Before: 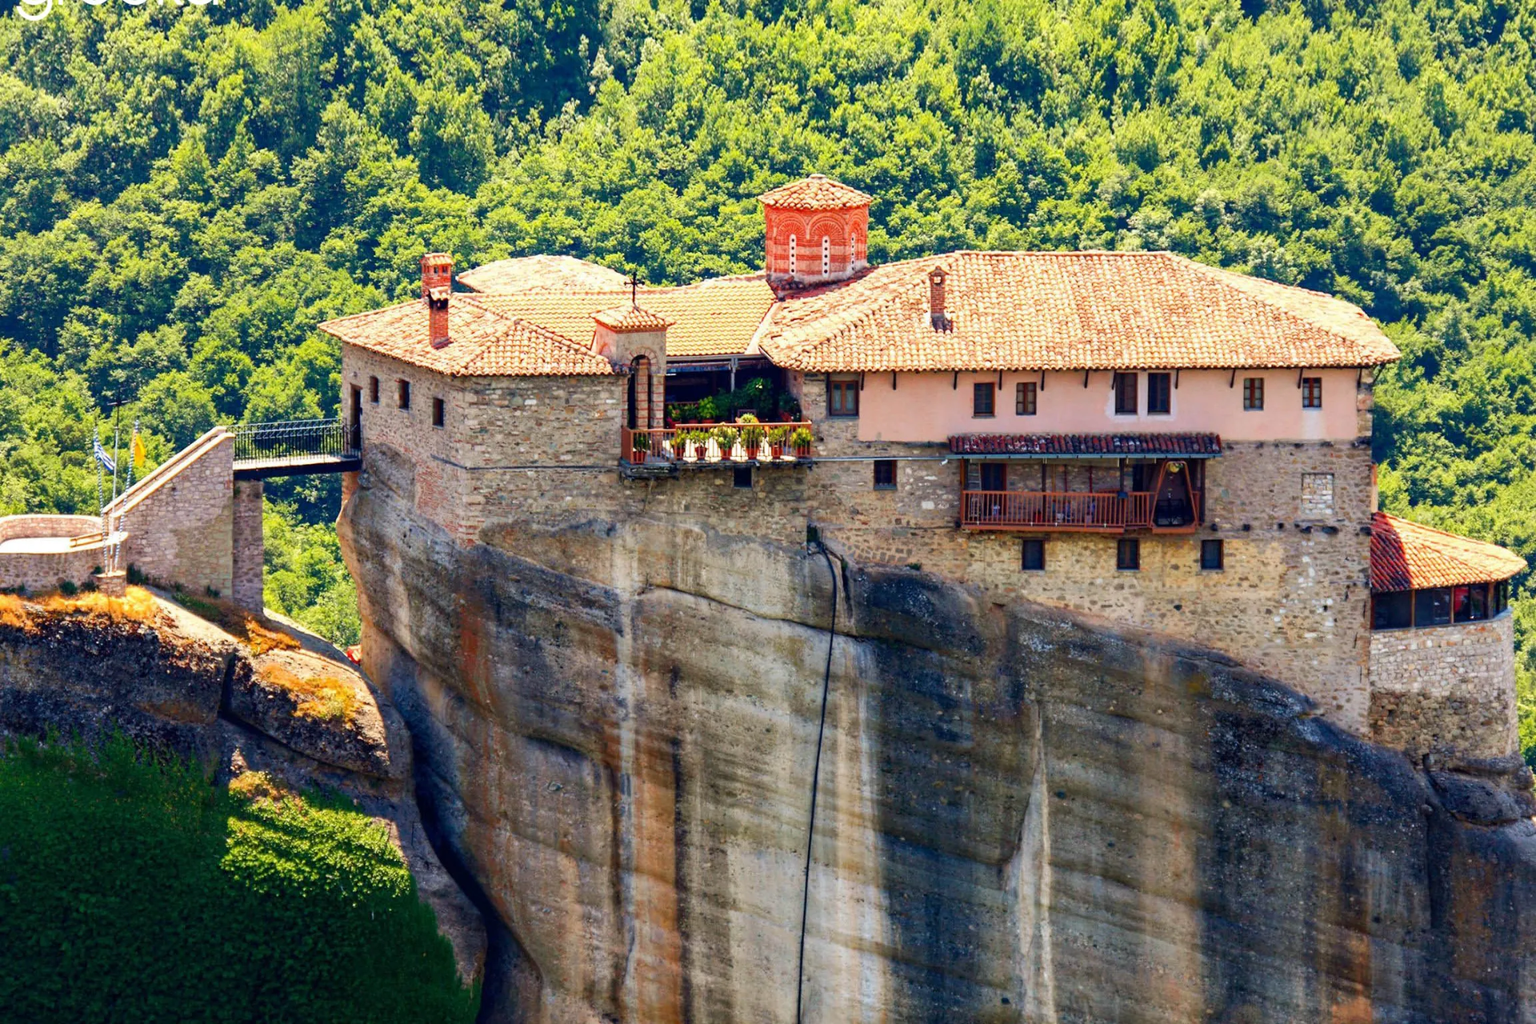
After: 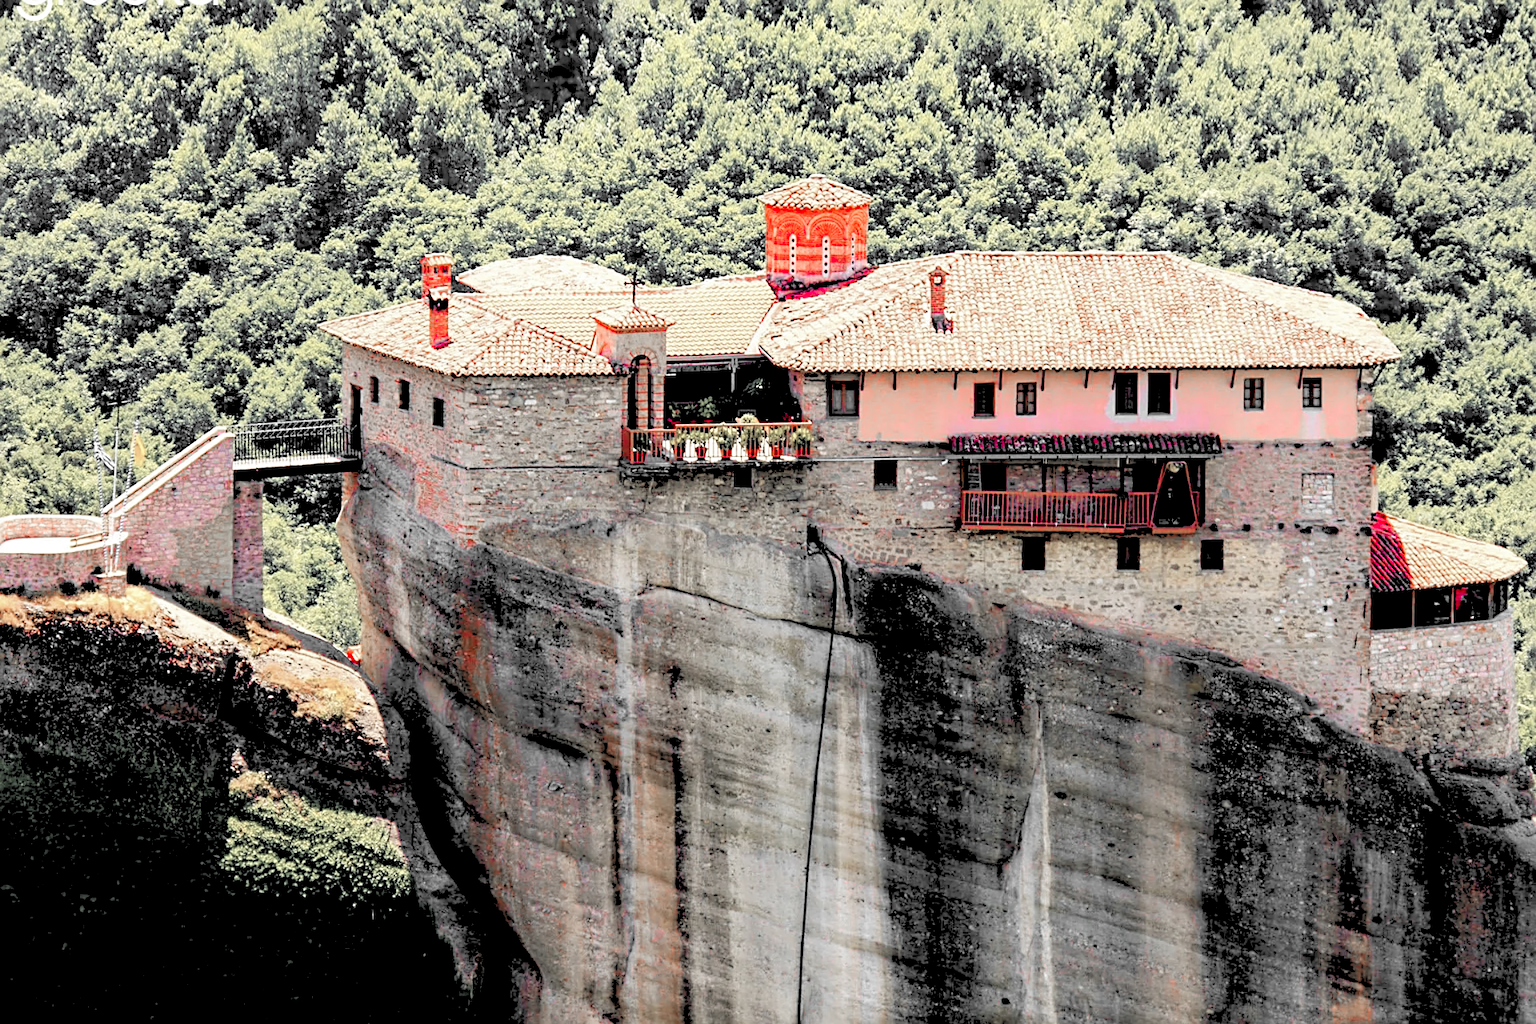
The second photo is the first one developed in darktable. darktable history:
sharpen: on, module defaults
color zones: curves: ch1 [(0, 0.831) (0.08, 0.771) (0.157, 0.268) (0.241, 0.207) (0.562, -0.005) (0.714, -0.013) (0.876, 0.01) (1, 0.831)]
rgb levels: levels [[0.027, 0.429, 0.996], [0, 0.5, 1], [0, 0.5, 1]]
